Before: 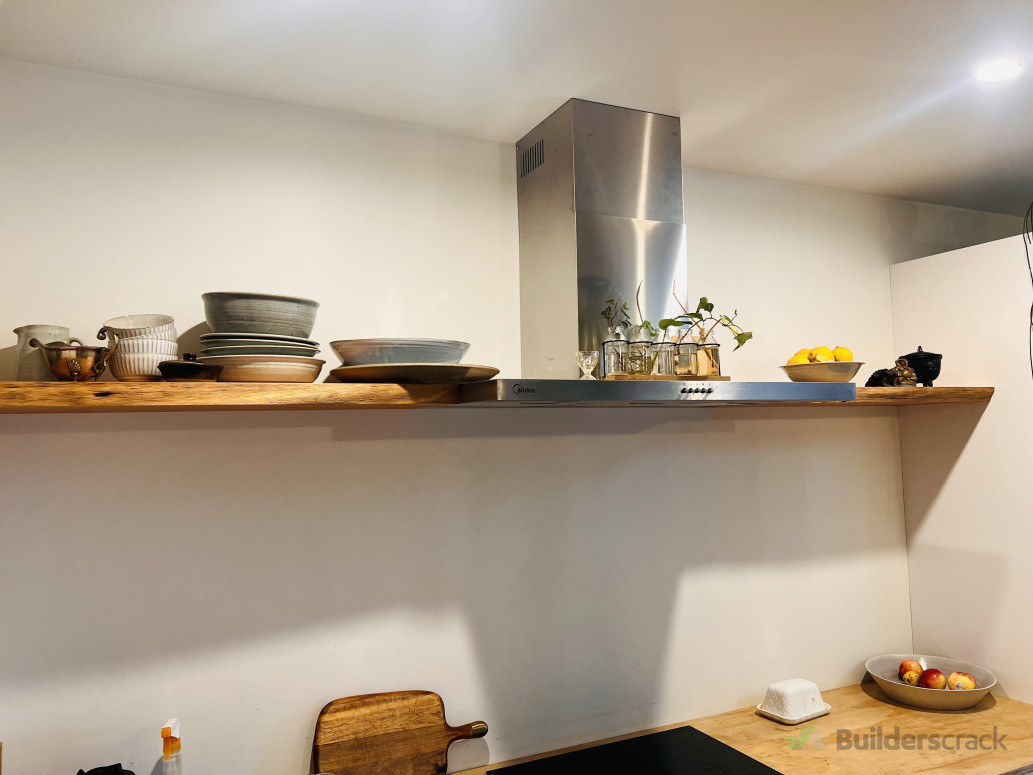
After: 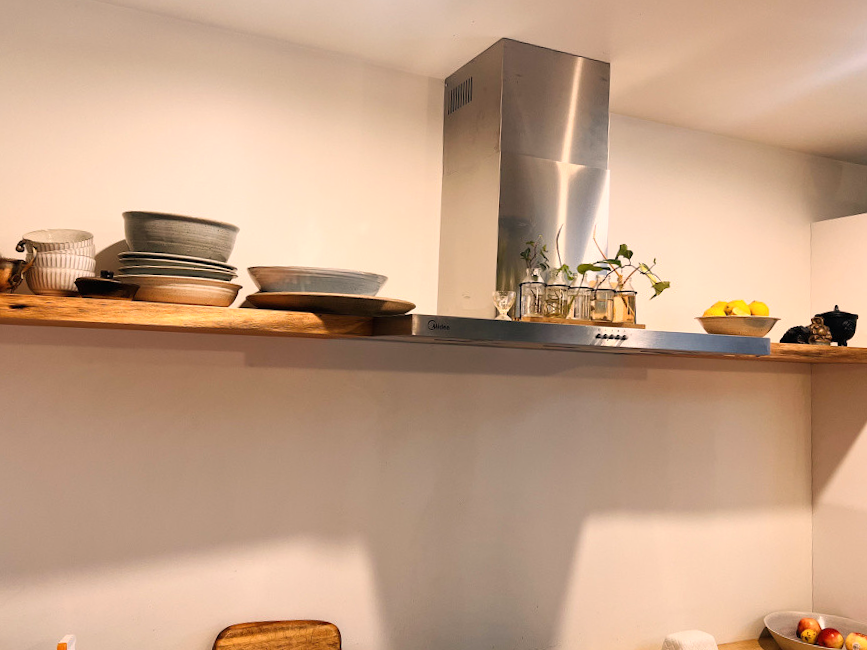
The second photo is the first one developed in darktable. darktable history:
crop and rotate: angle -3.27°, left 5.211%, top 5.211%, right 4.607%, bottom 4.607%
white balance: red 1.127, blue 0.943
